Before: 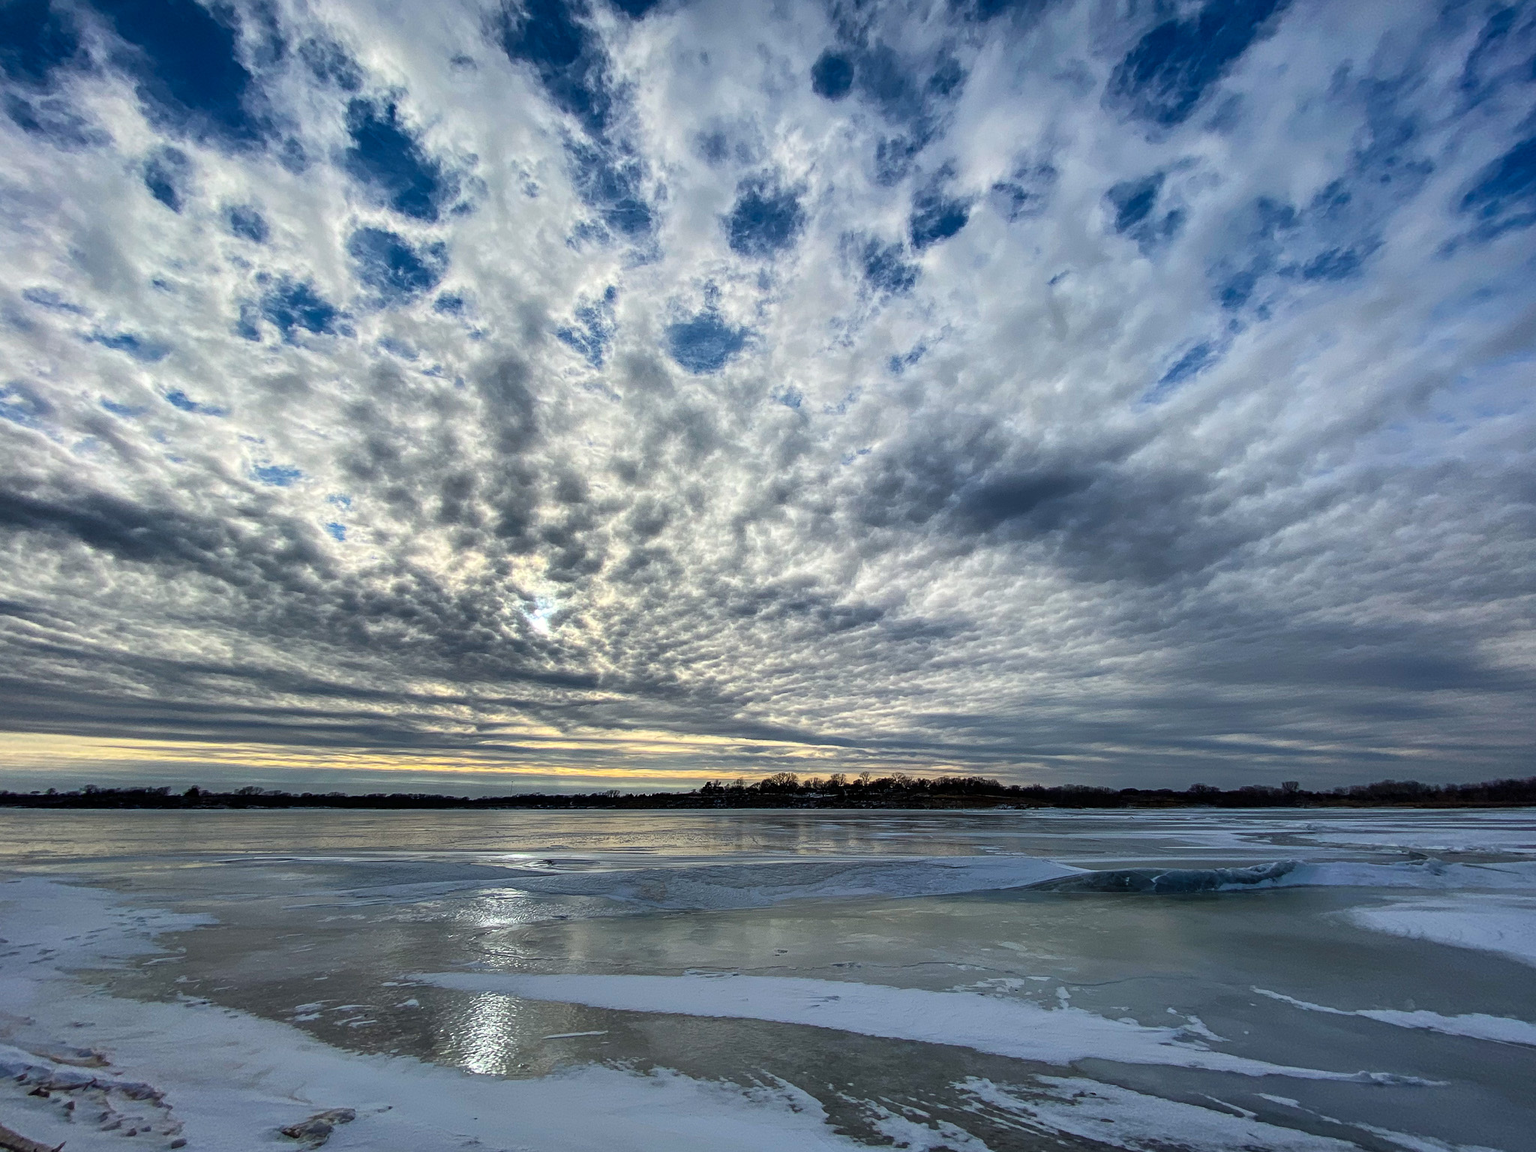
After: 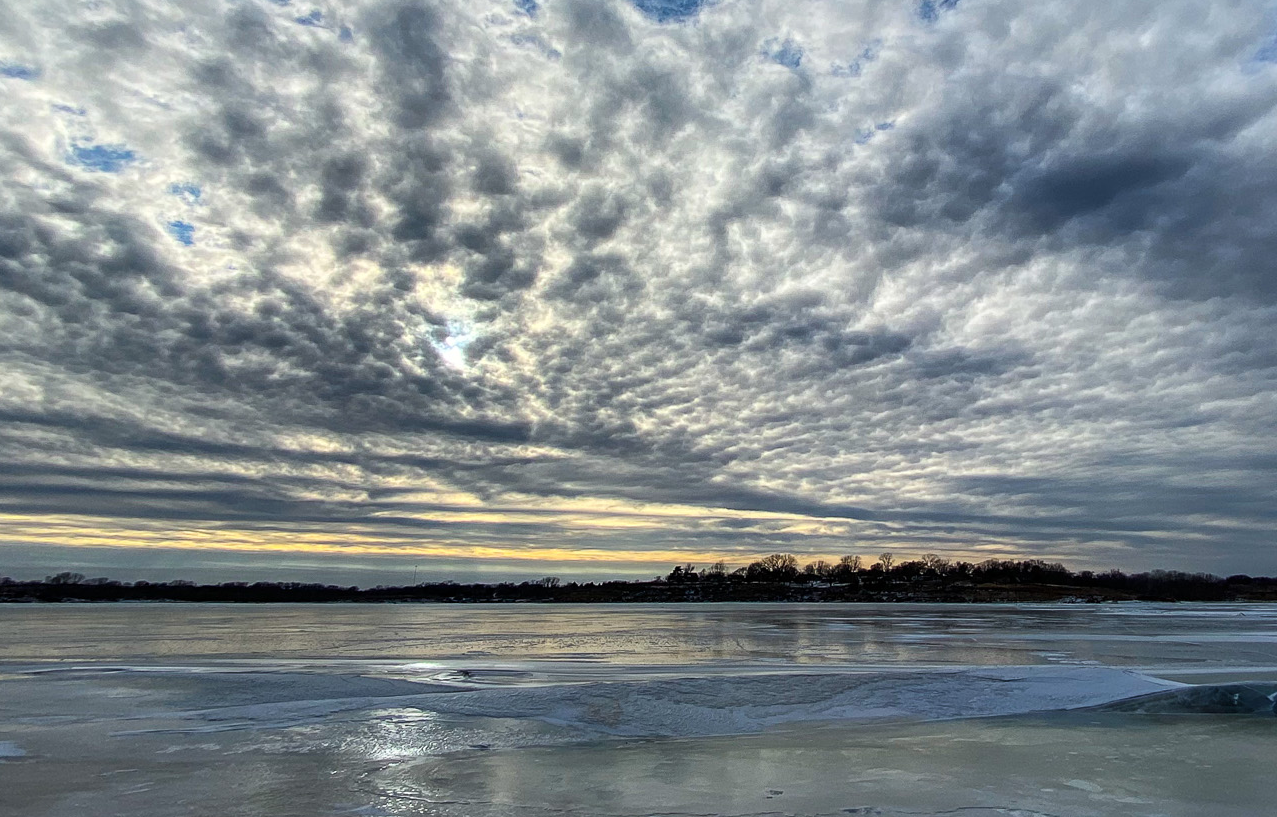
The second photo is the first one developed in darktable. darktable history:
crop: left 13.037%, top 31.003%, right 24.573%, bottom 15.757%
